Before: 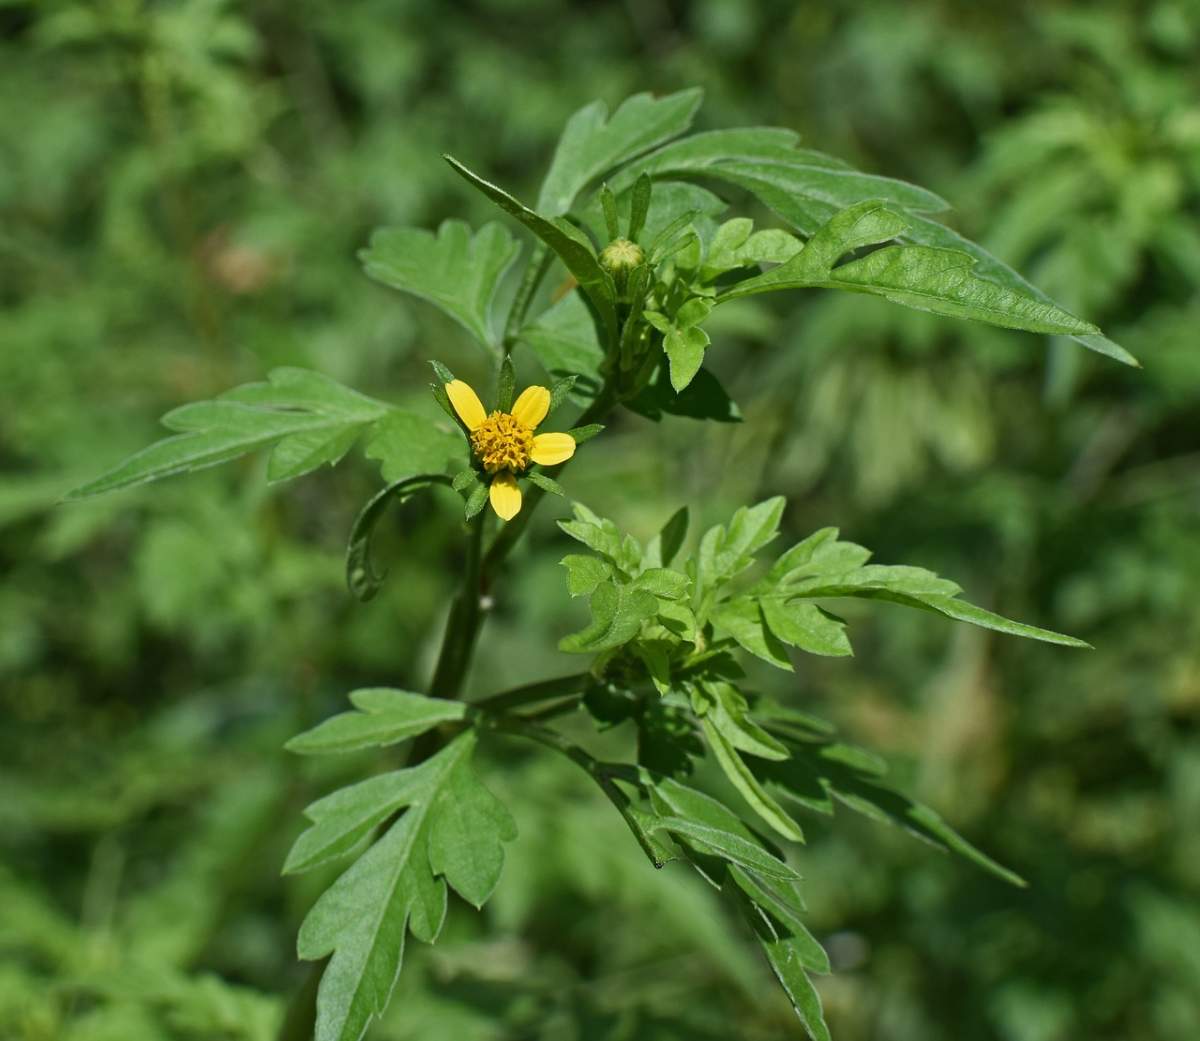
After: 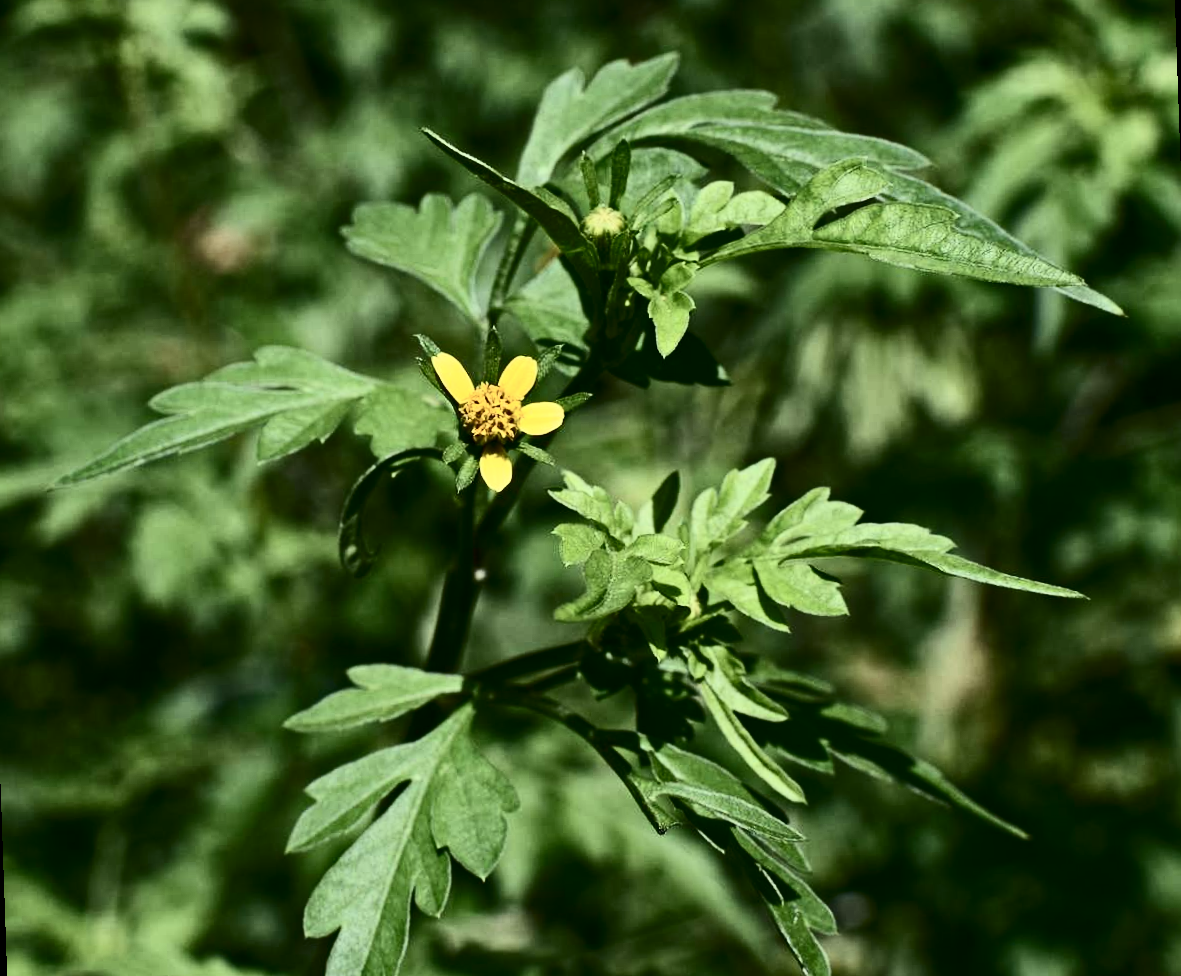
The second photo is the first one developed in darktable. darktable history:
rotate and perspective: rotation -2°, crop left 0.022, crop right 0.978, crop top 0.049, crop bottom 0.951
contrast brightness saturation: contrast 0.5, saturation -0.1
